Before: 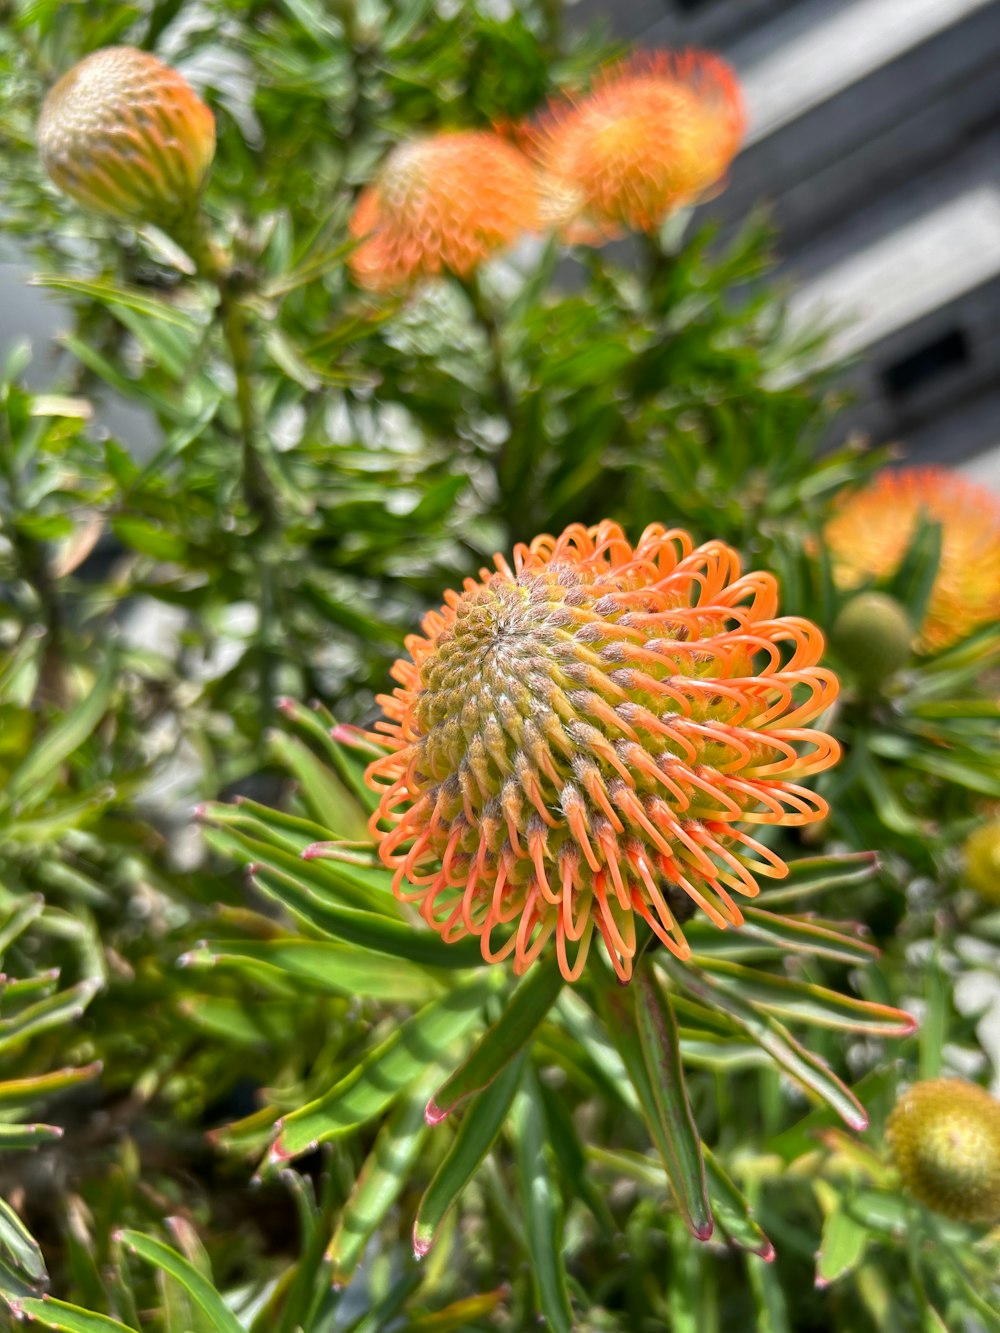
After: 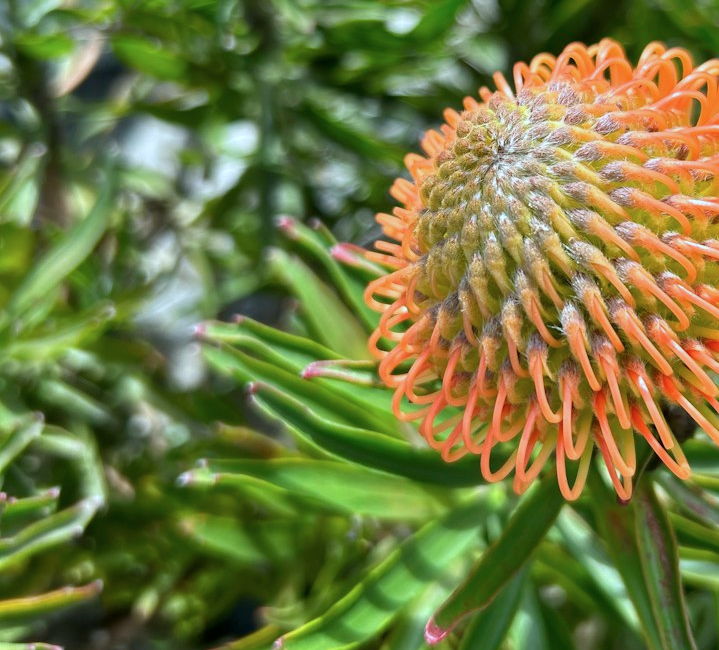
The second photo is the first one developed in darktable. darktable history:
crop: top 36.118%, right 28.097%, bottom 15.063%
color calibration: illuminant F (fluorescent), F source F9 (Cool White Deluxe 4150 K) – high CRI, x 0.374, y 0.373, temperature 4151.74 K, saturation algorithm version 1 (2020)
